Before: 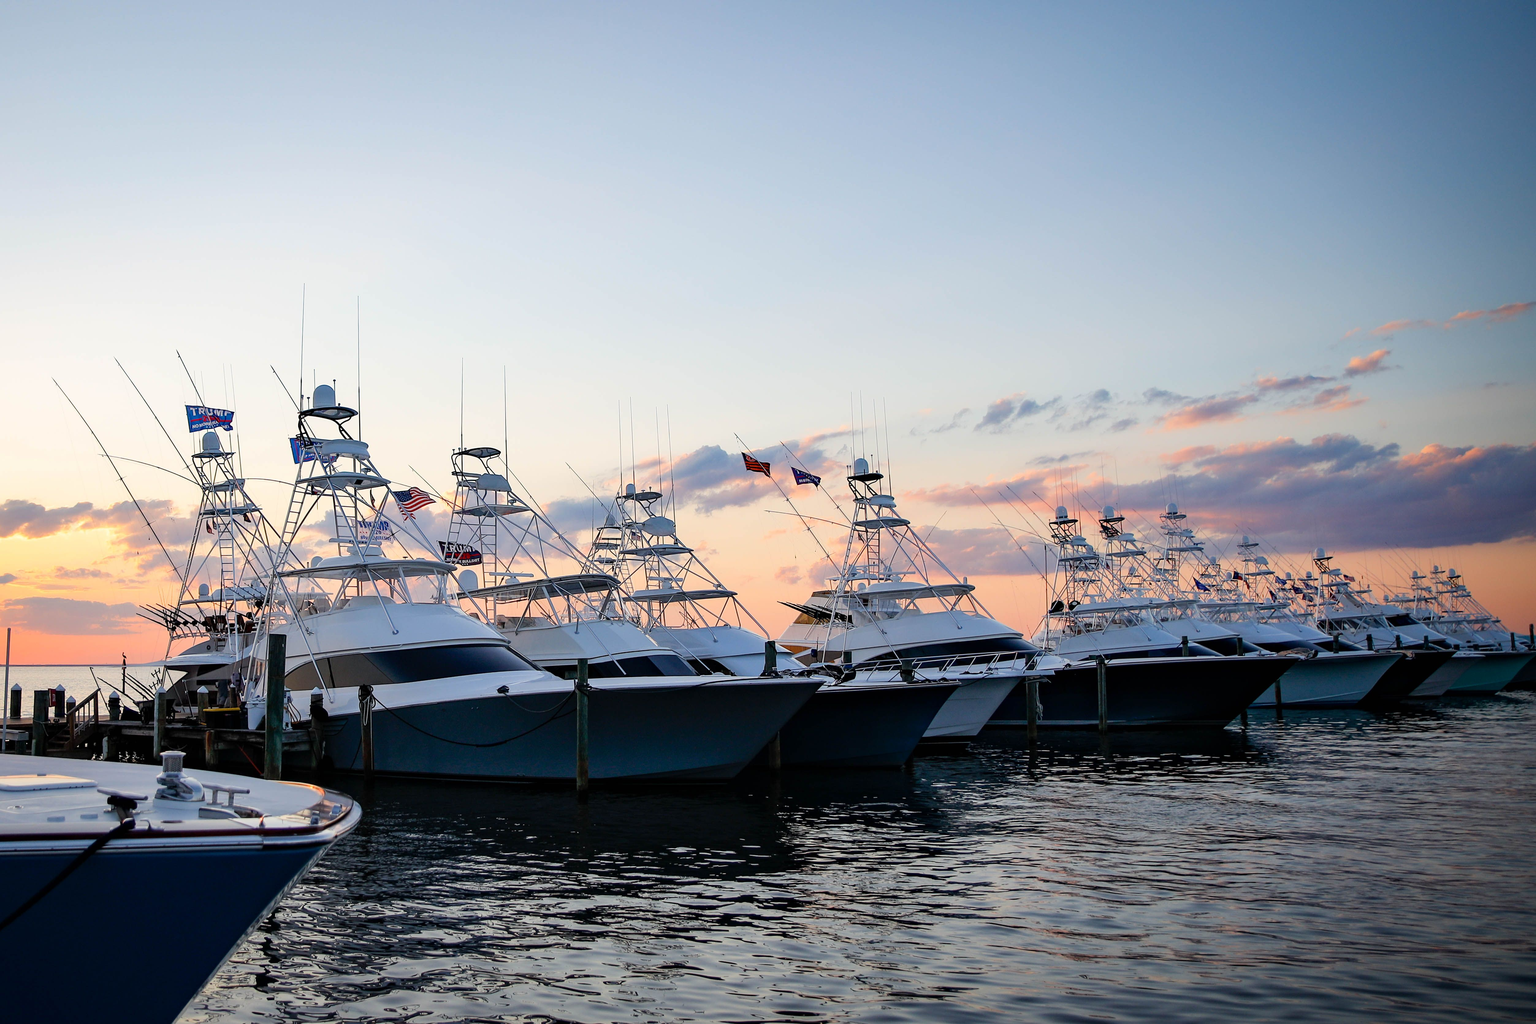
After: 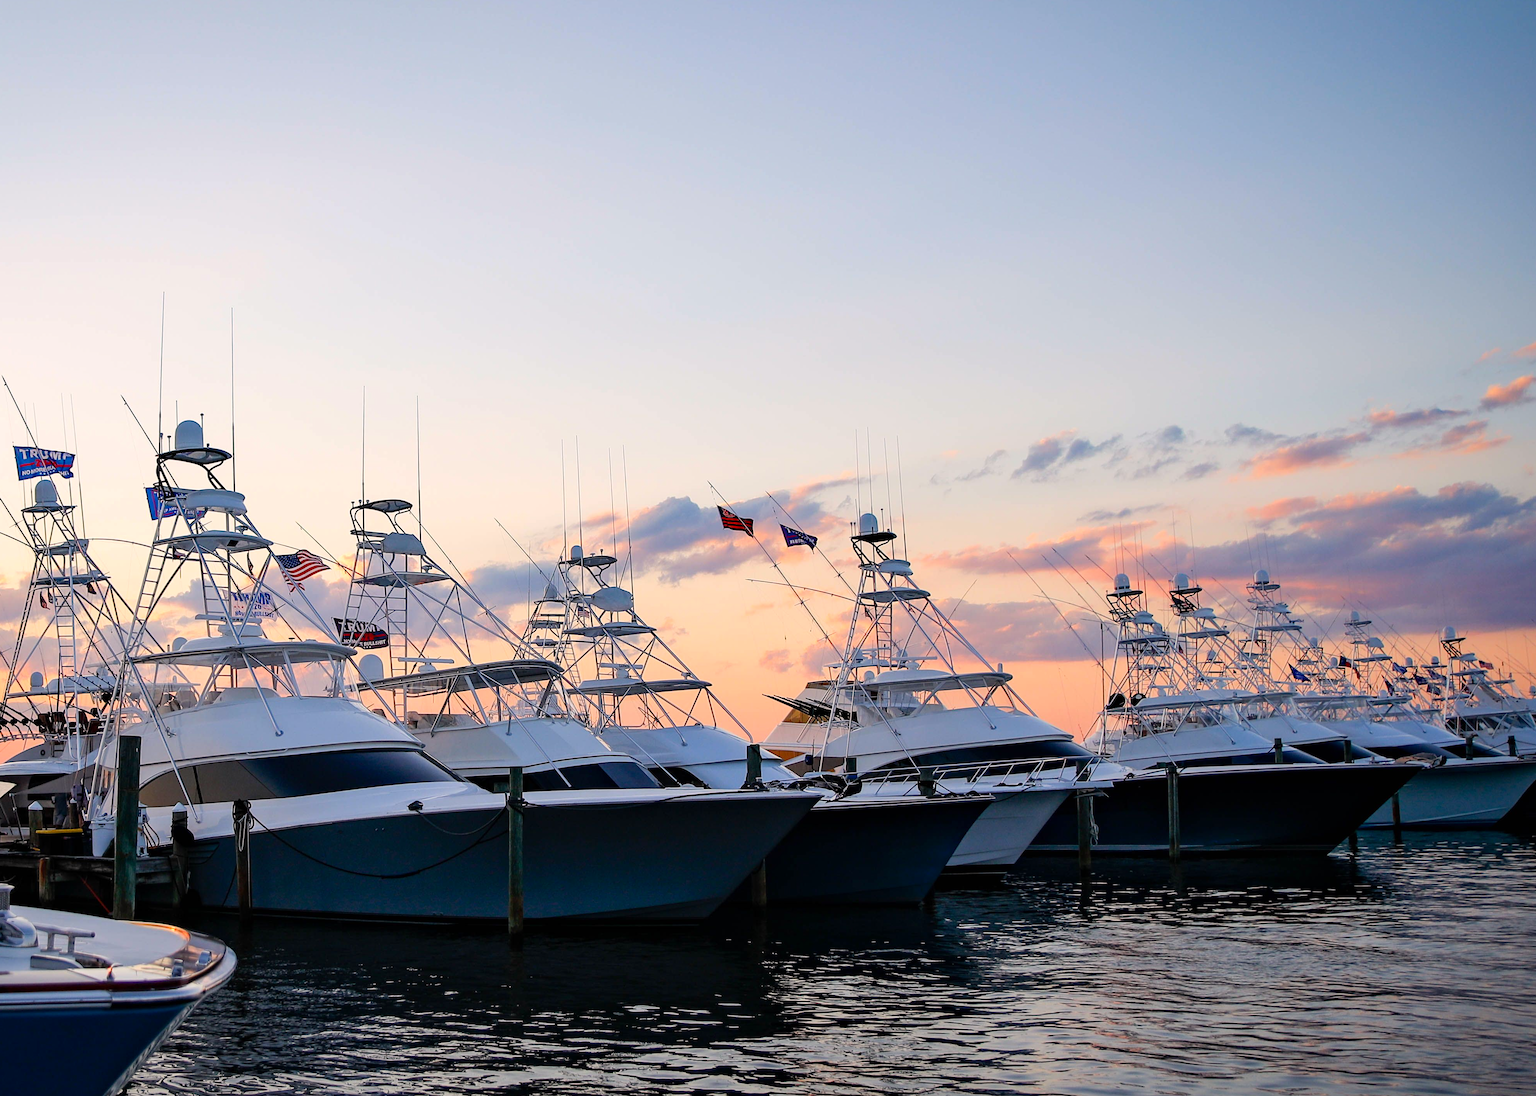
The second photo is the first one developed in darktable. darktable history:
color correction: highlights a* 3.49, highlights b* 2.06, saturation 1.16
crop: left 11.398%, top 5.181%, right 9.562%, bottom 10.169%
